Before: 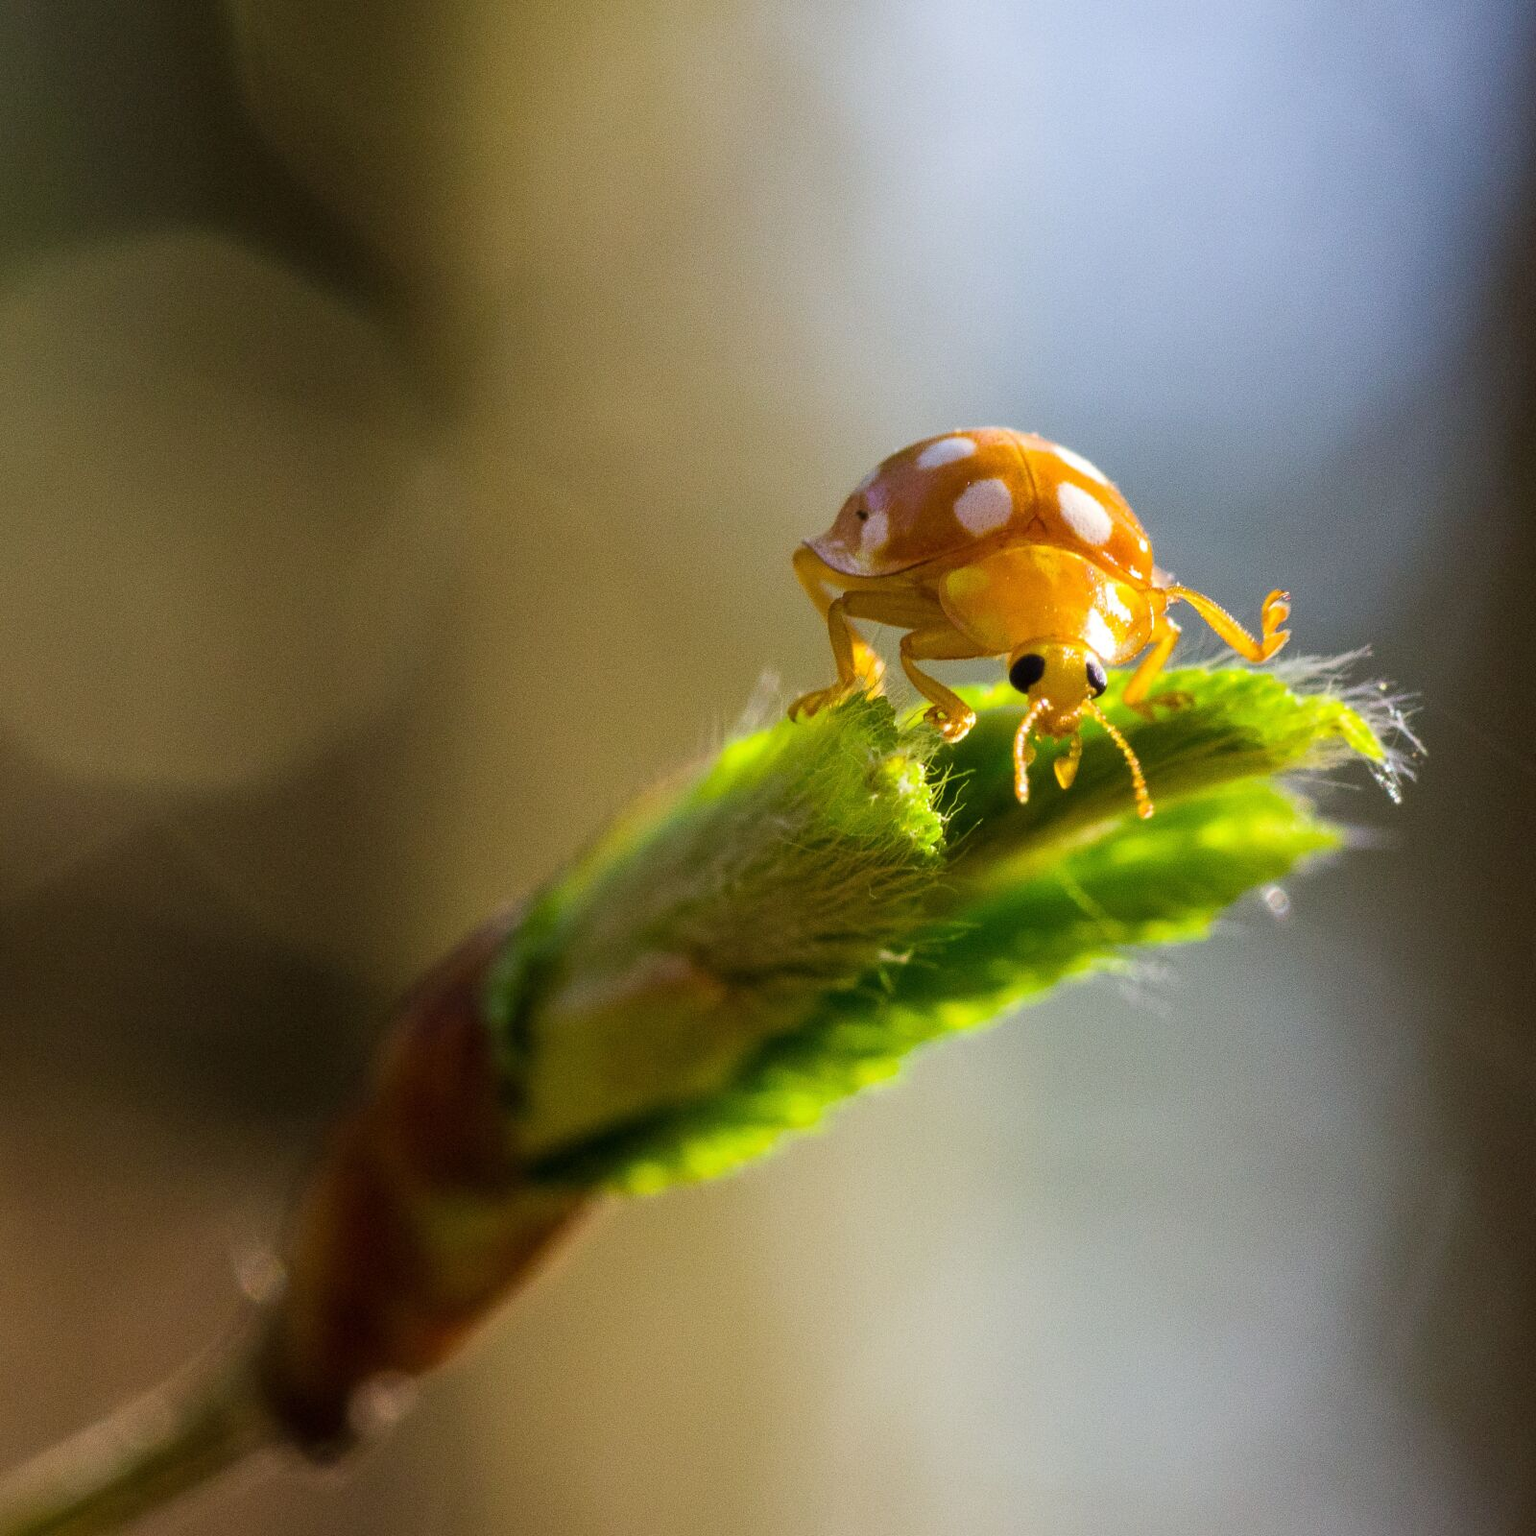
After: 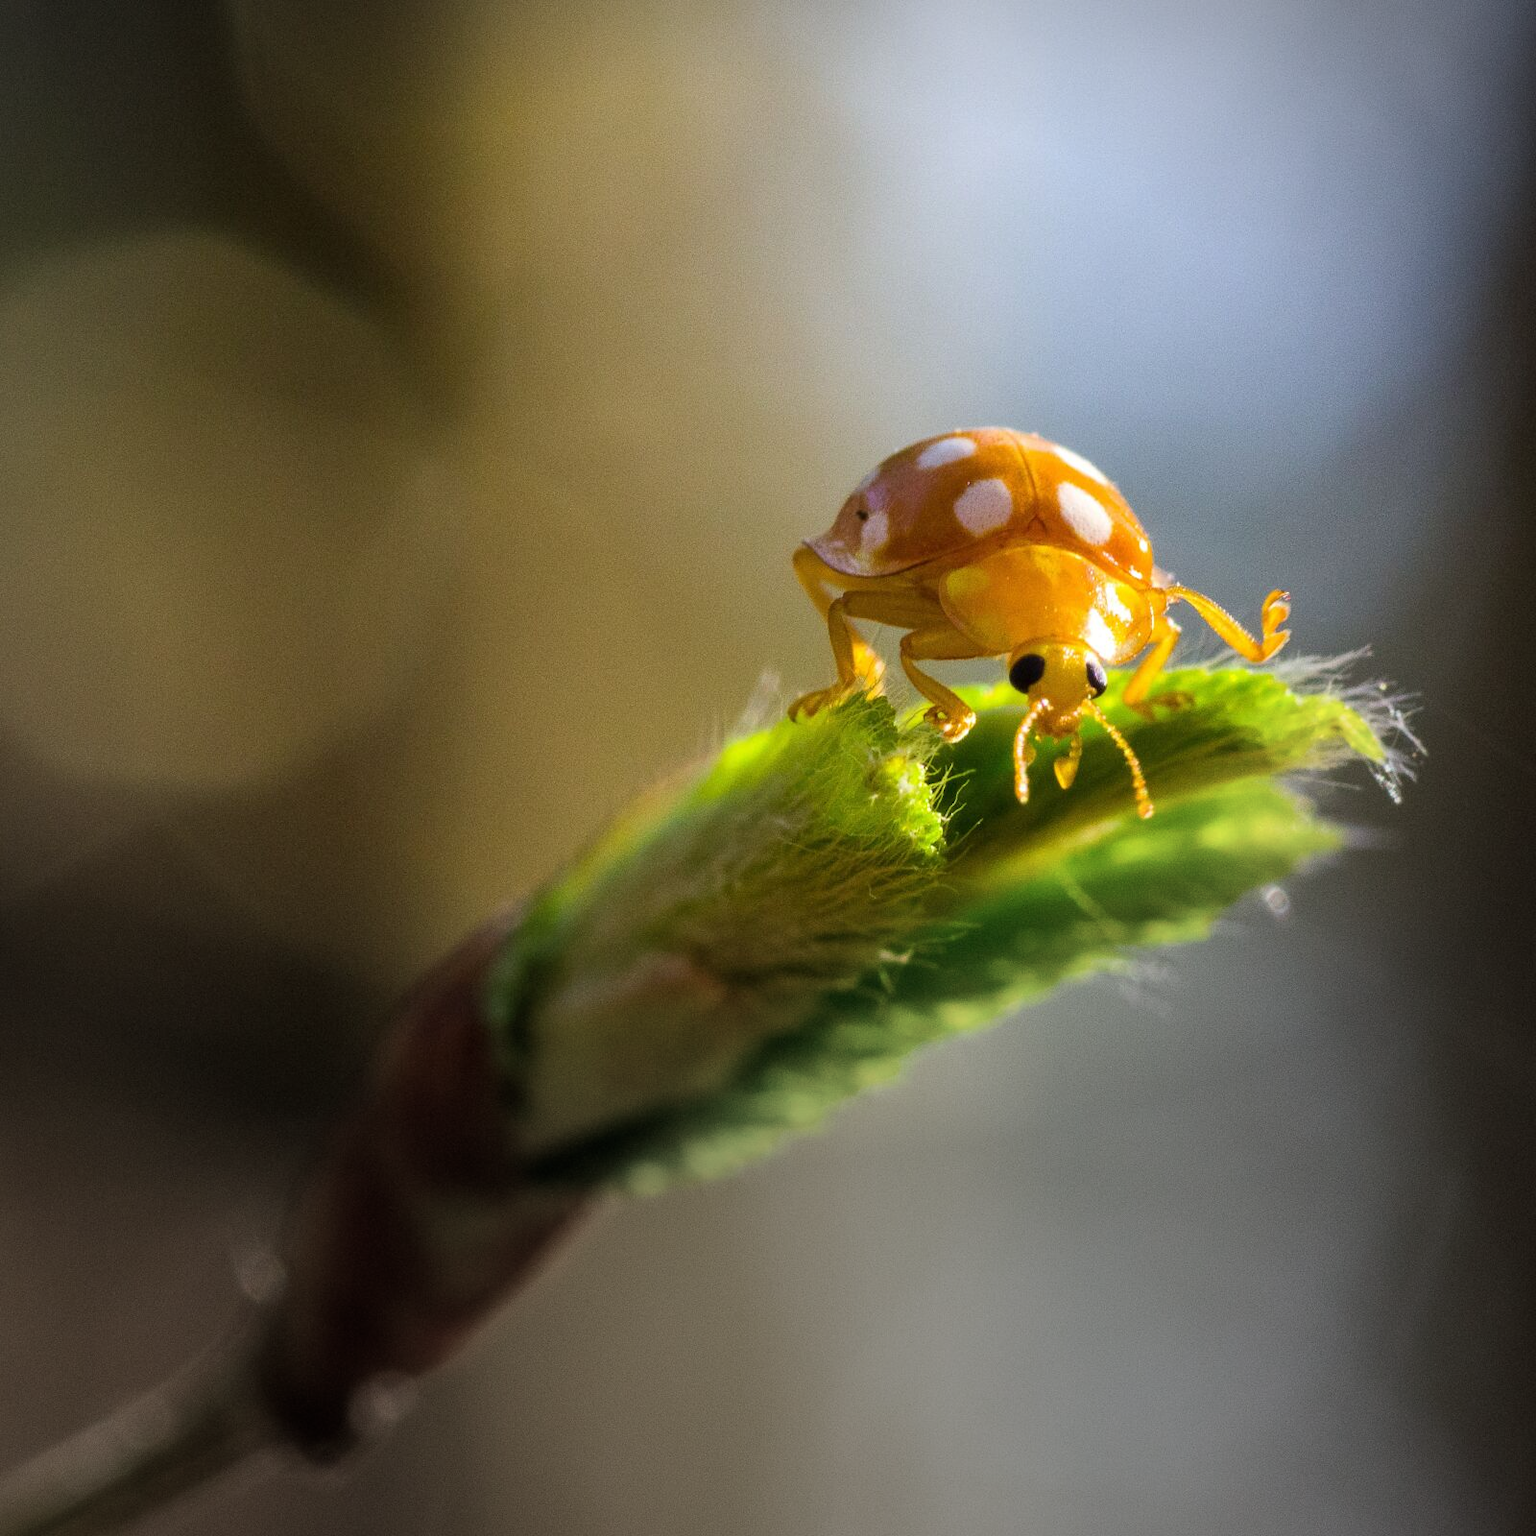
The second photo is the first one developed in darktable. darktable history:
vignetting: fall-off start 79.32%, center (-0.056, -0.352), width/height ratio 1.327
